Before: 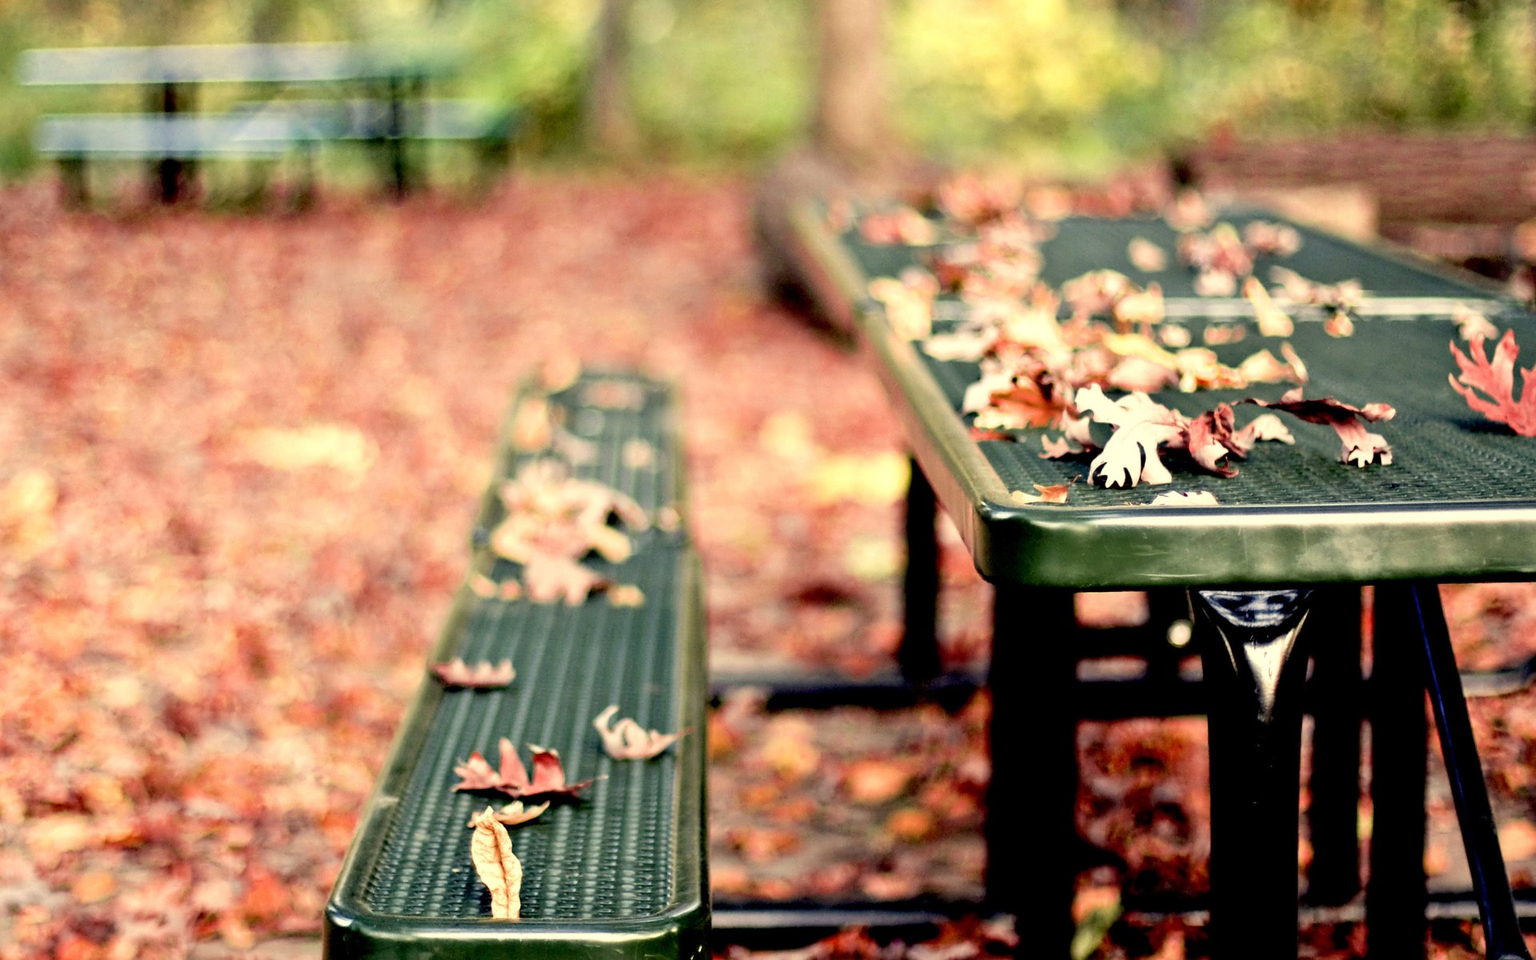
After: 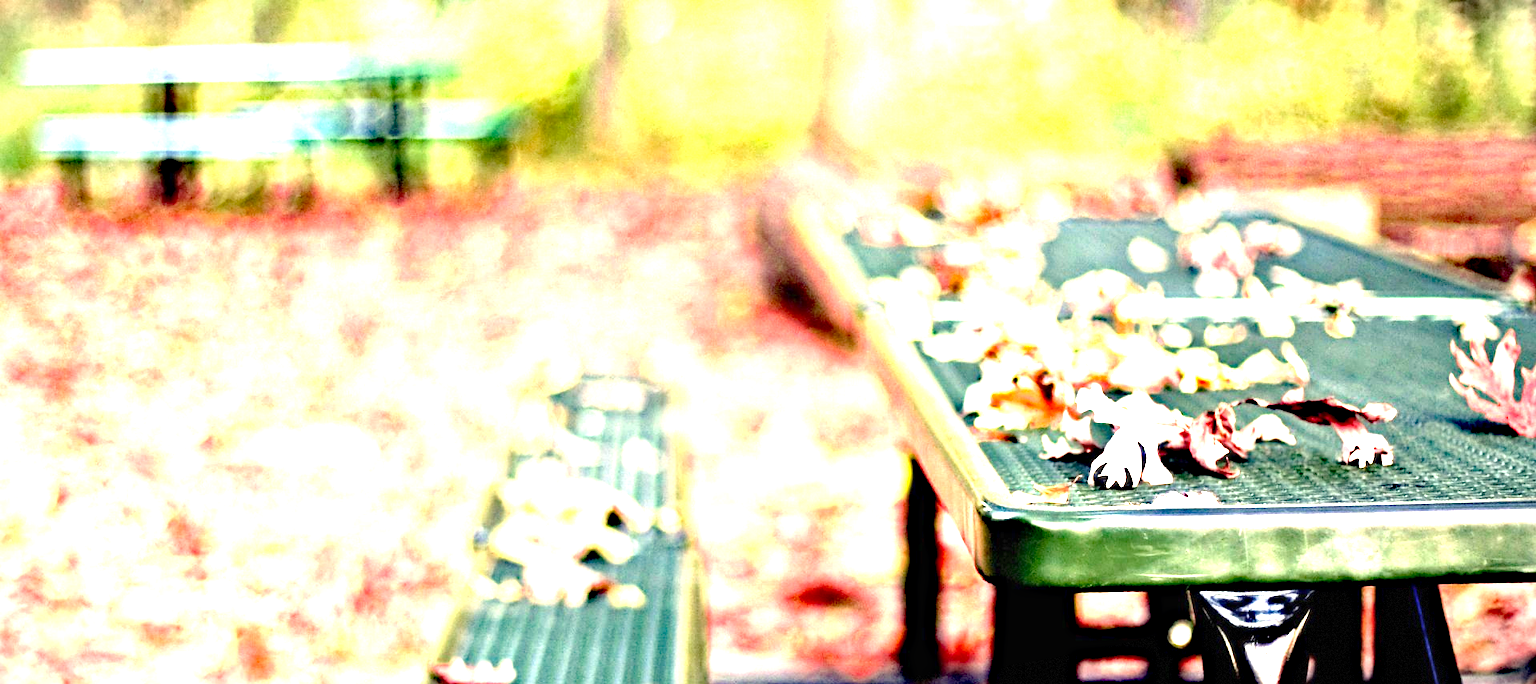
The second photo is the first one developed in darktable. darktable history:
exposure: black level correction 0, exposure 2.165 EV, compensate exposure bias true, compensate highlight preservation false
vignetting: fall-off start 99.32%, fall-off radius 65.29%, brightness -0.518, saturation -0.514, automatic ratio true, dithering 8-bit output
crop: right 0.001%, bottom 28.746%
haze removal: strength 0.416, compatibility mode true, adaptive false
